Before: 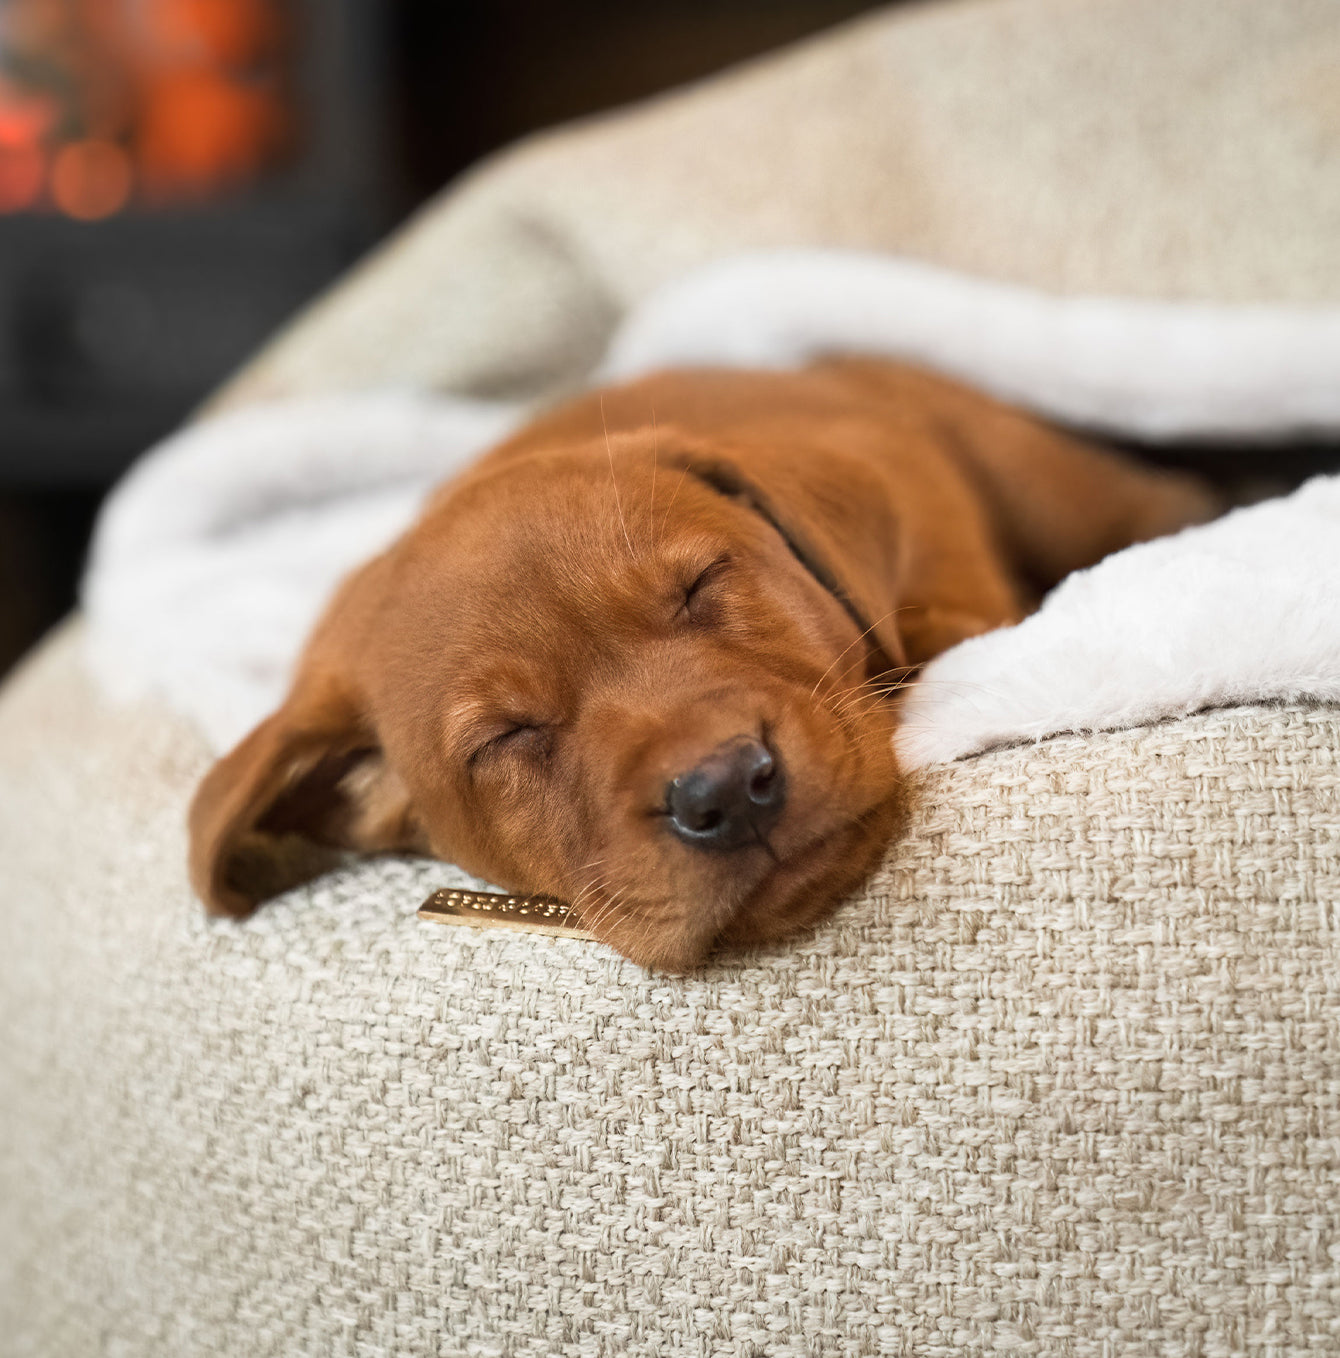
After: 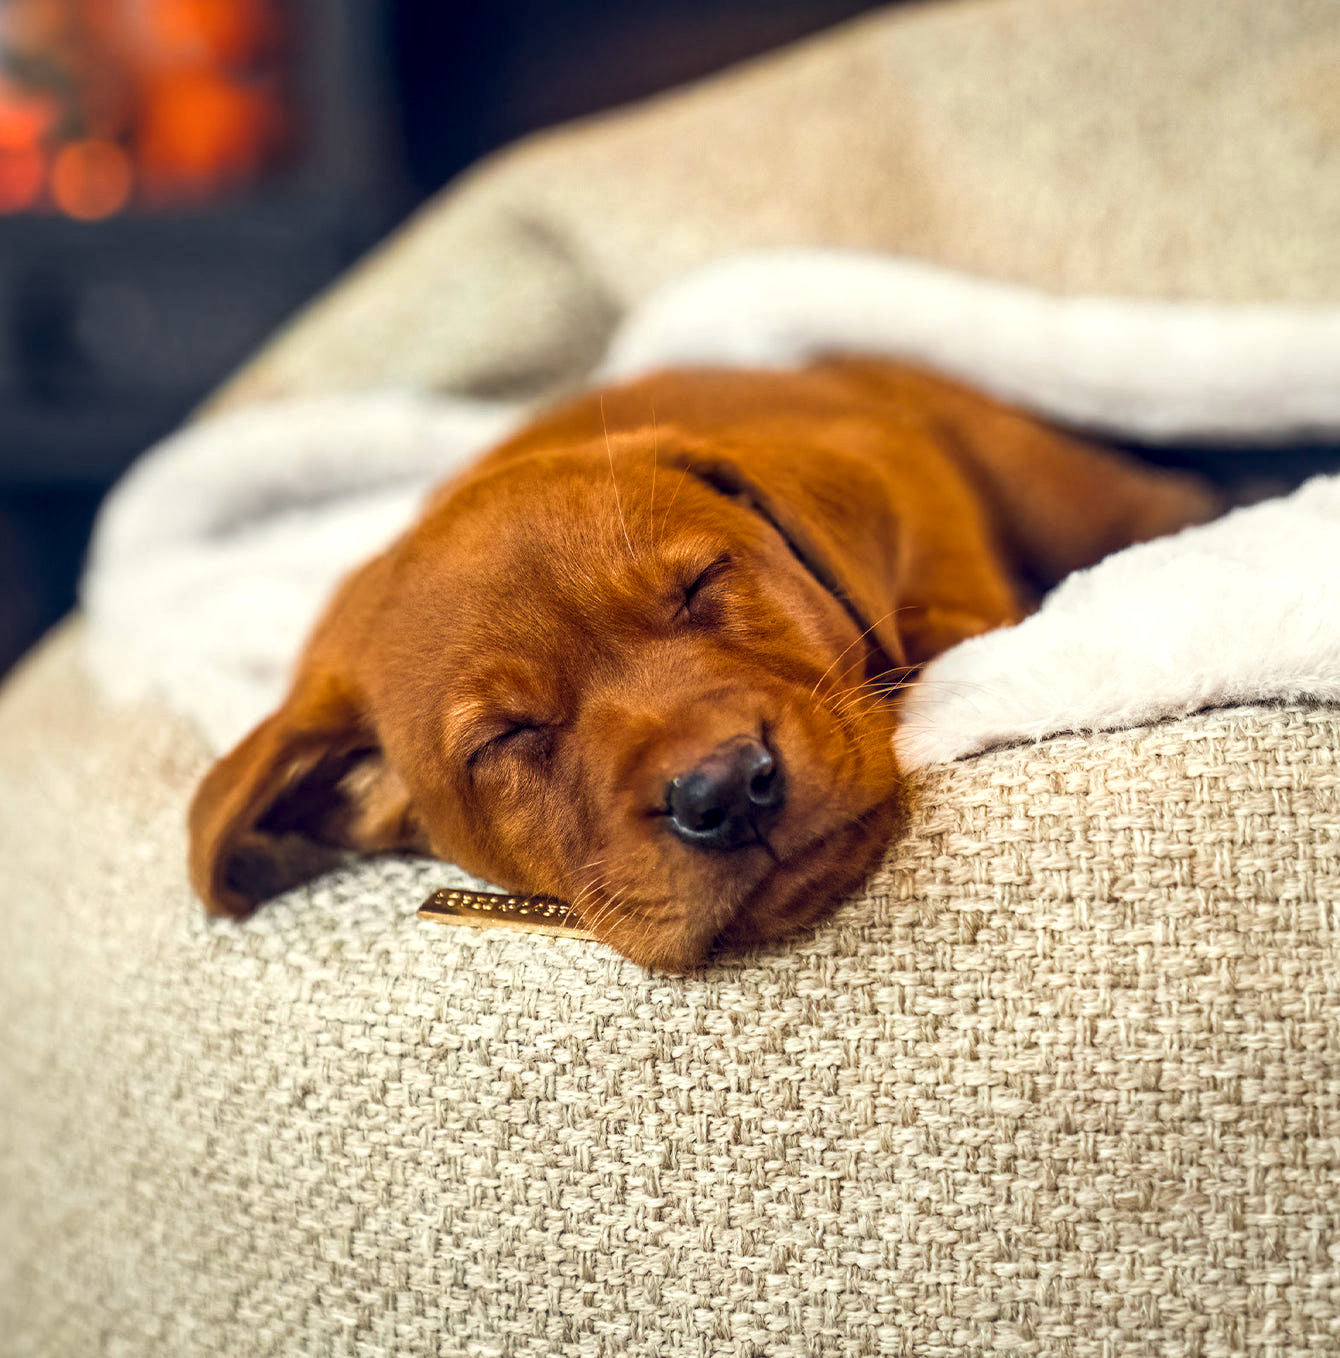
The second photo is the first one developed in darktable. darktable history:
color balance rgb: highlights gain › luminance 6.065%, highlights gain › chroma 2.616%, highlights gain › hue 87.37°, global offset › luminance 0.38%, global offset › chroma 0.212%, global offset › hue 255.02°, perceptual saturation grading › global saturation 25.067%, global vibrance 32.166%
local contrast: detail 150%
